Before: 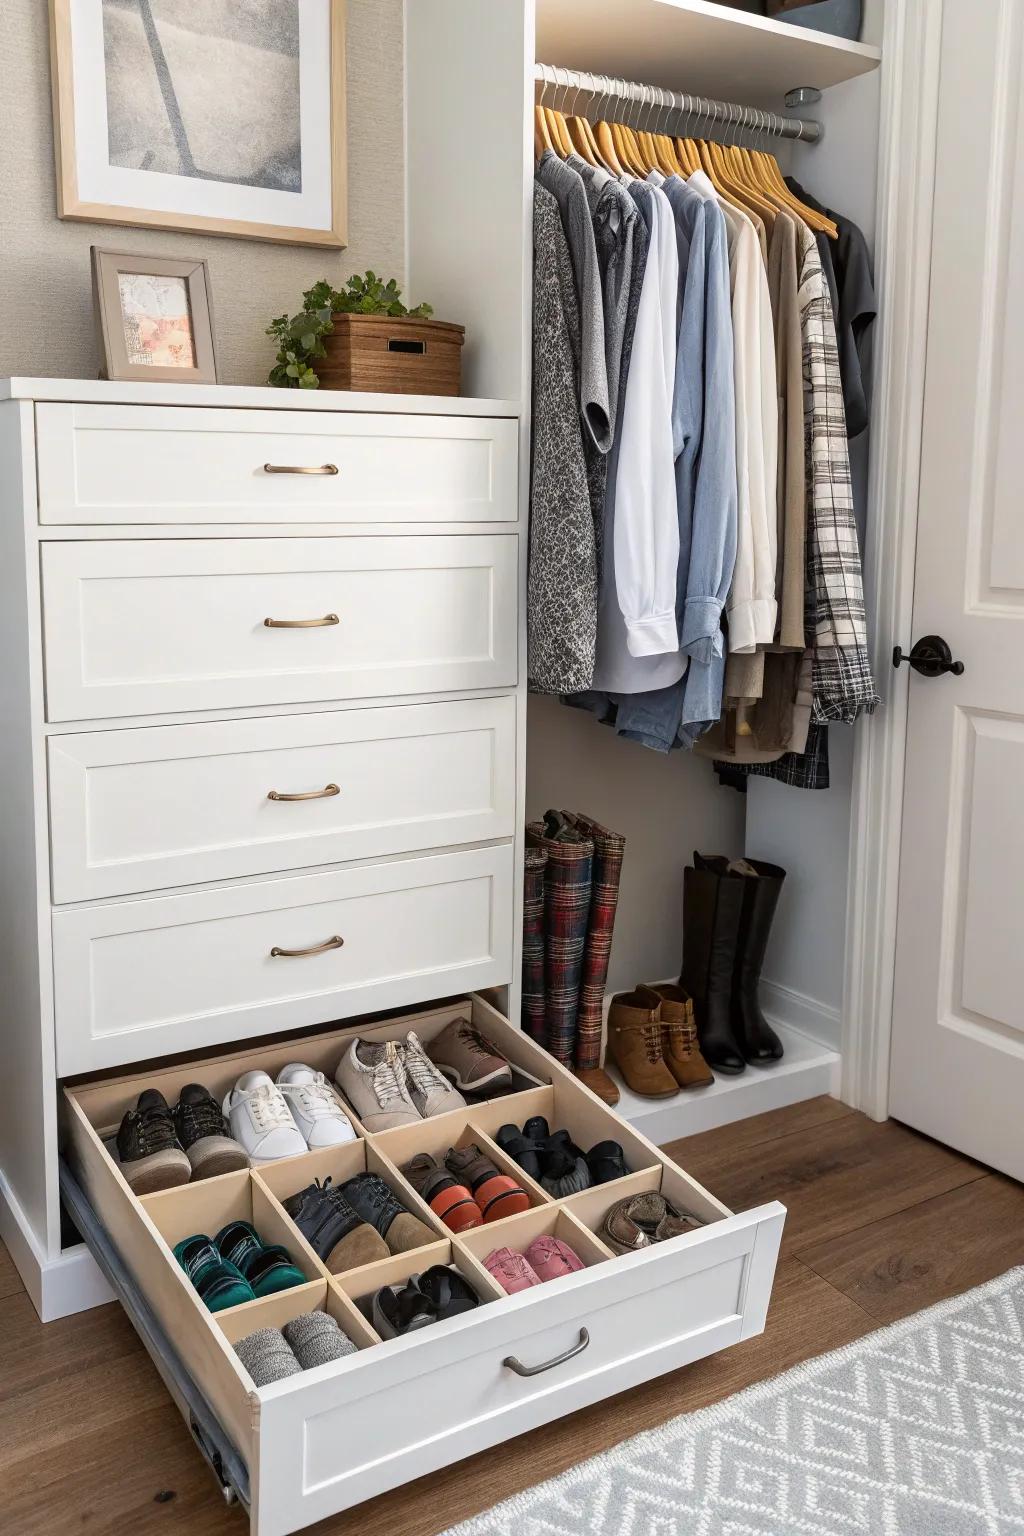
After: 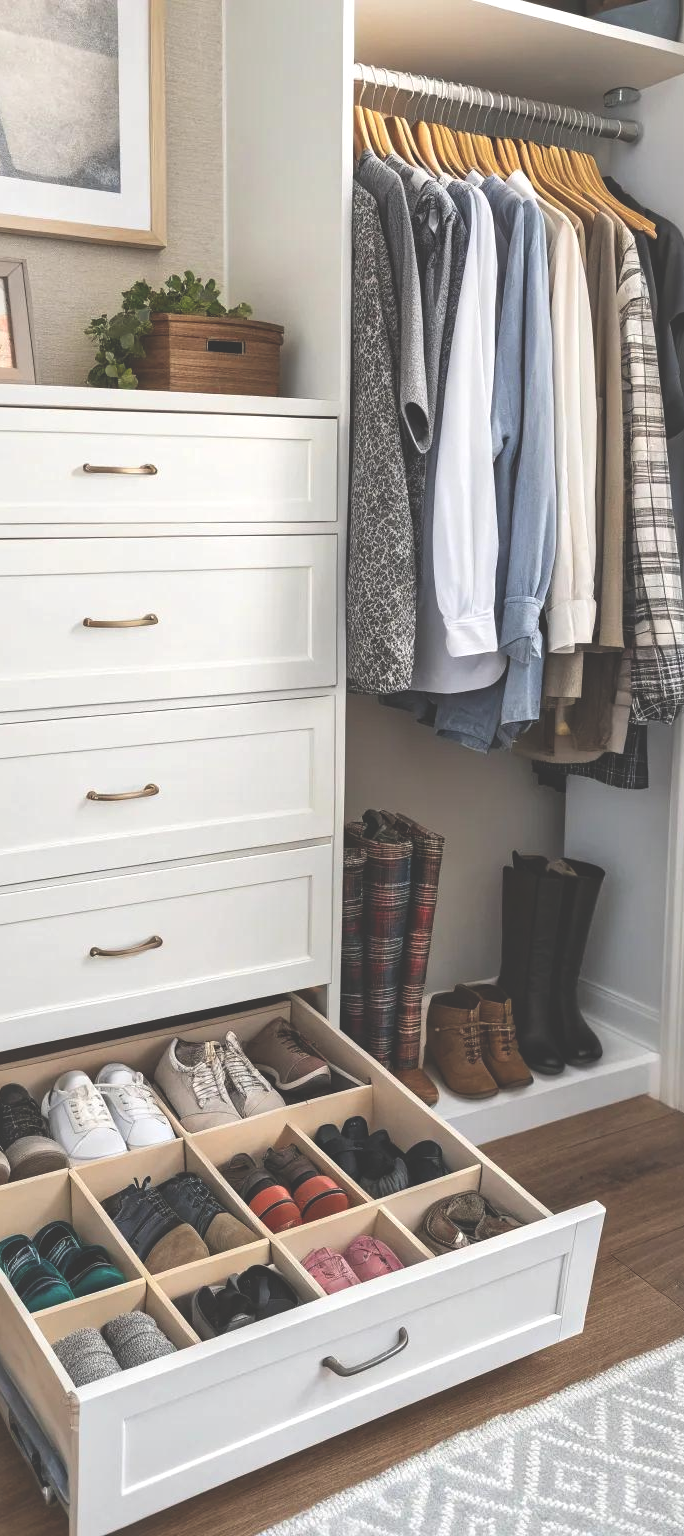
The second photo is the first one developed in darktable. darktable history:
local contrast: mode bilateral grid, contrast 25, coarseness 50, detail 123%, midtone range 0.2
exposure: black level correction -0.041, exposure 0.064 EV, compensate highlight preservation false
crop and rotate: left 17.732%, right 15.423%
